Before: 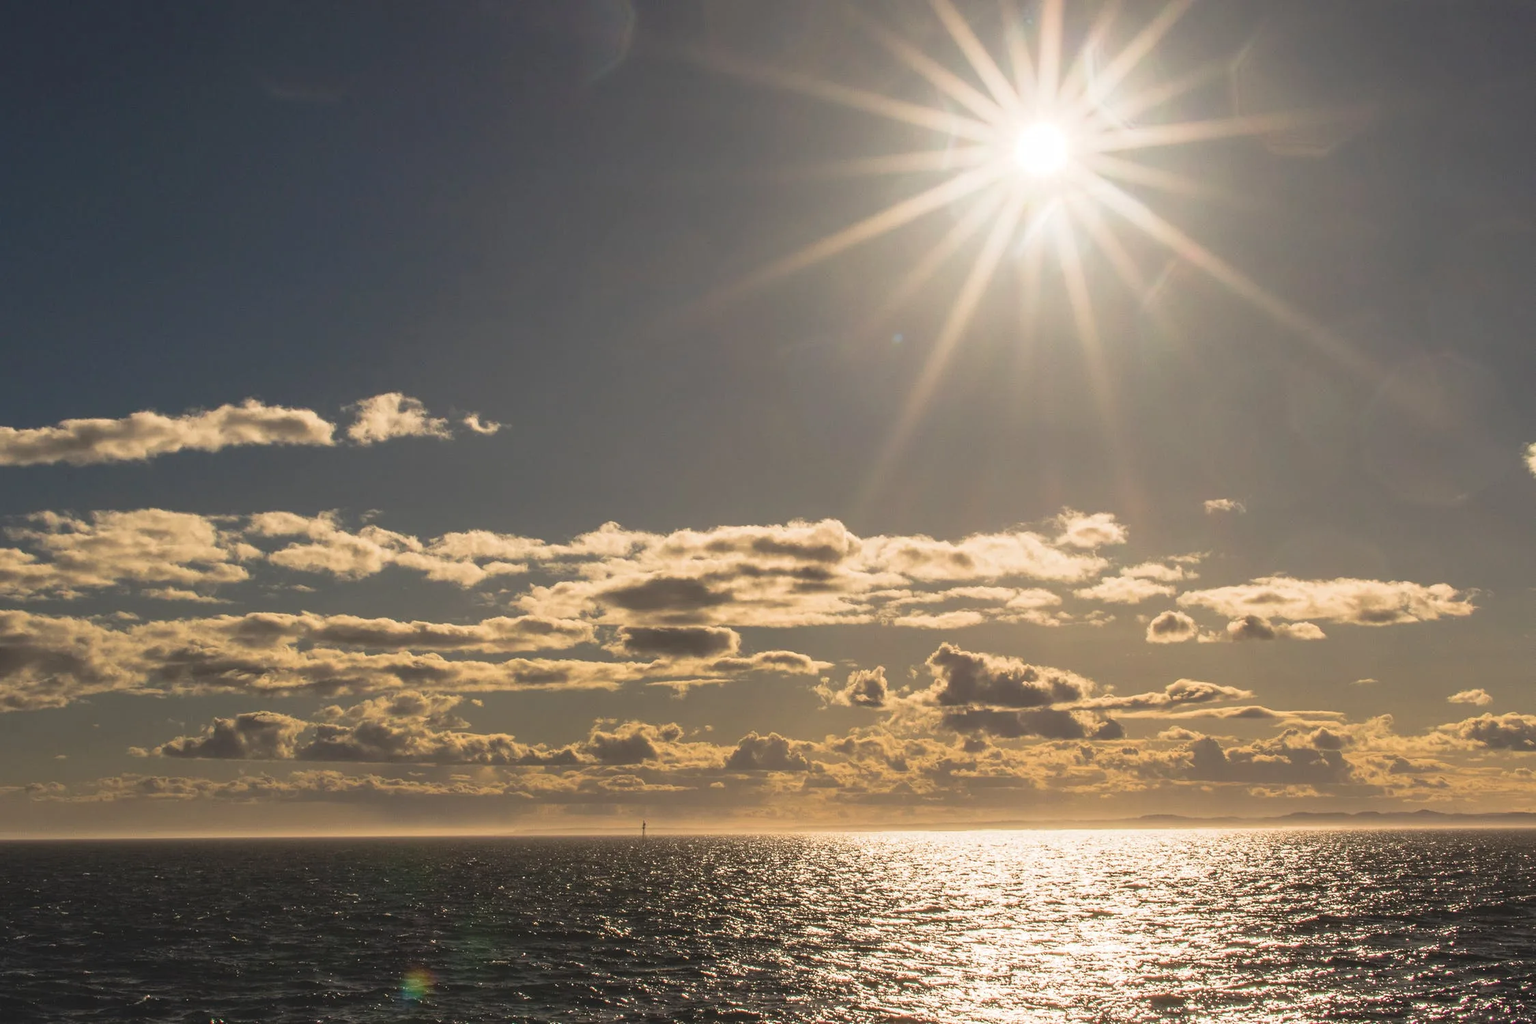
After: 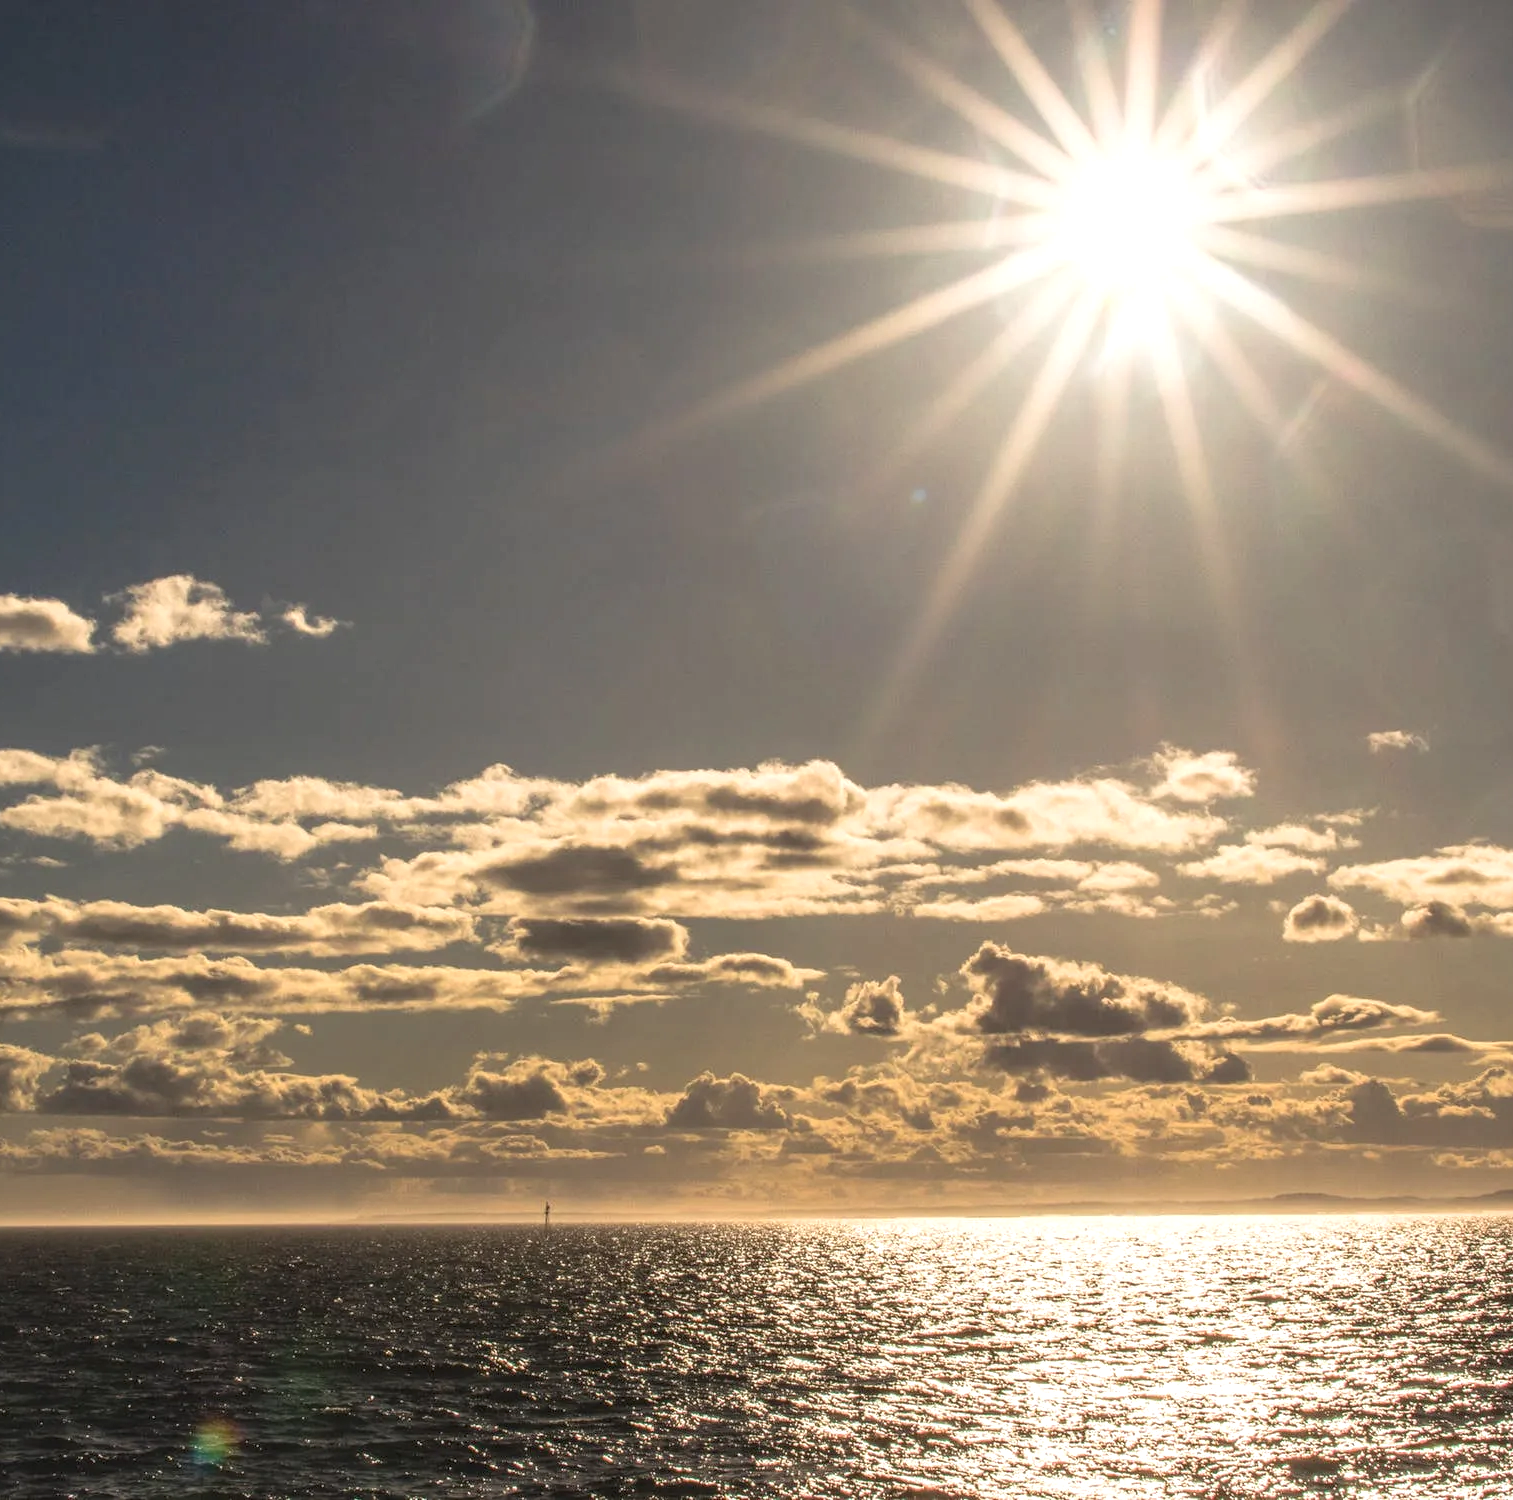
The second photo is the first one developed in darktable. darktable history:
local contrast: detail 130%
exposure: black level correction 0.003, exposure 0.15 EV, compensate exposure bias true, compensate highlight preservation false
crop and rotate: left 17.619%, right 15.128%
